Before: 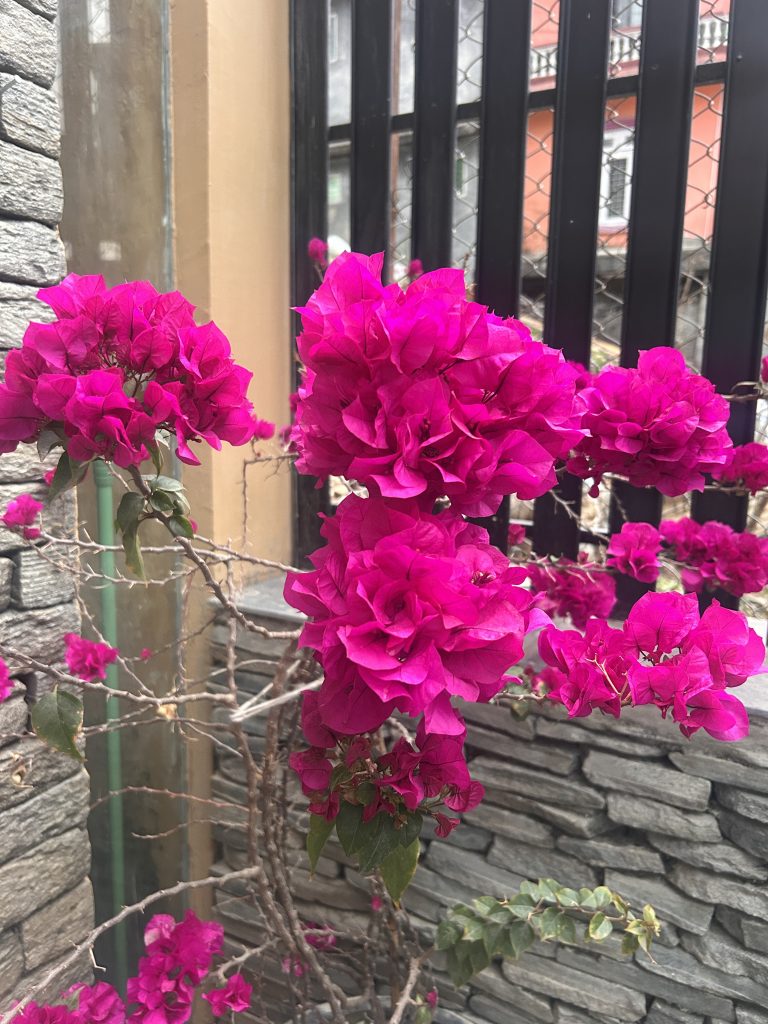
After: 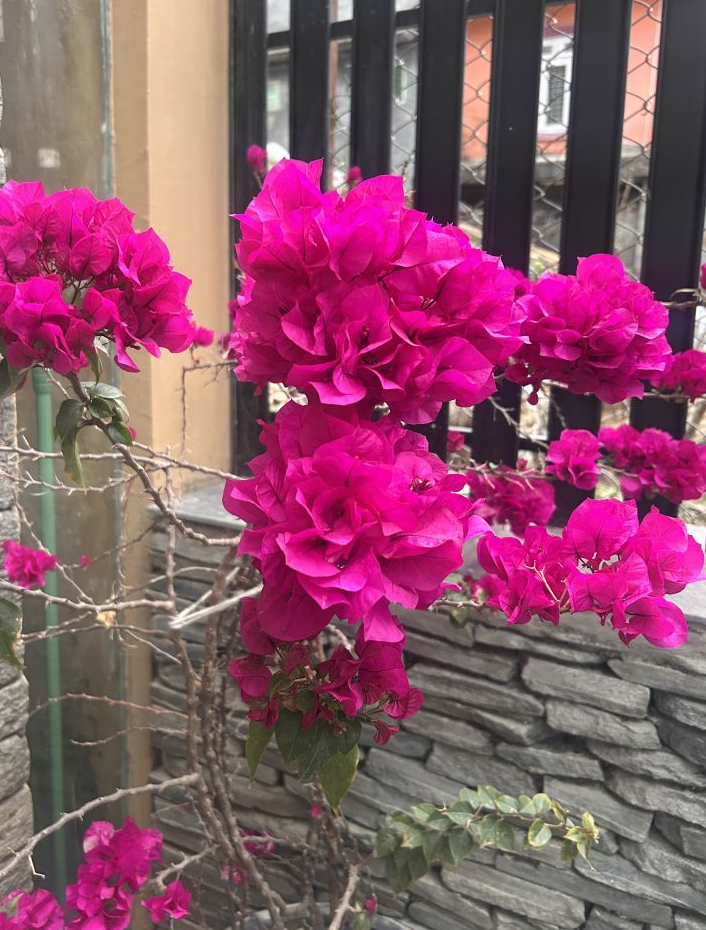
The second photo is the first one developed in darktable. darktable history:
crop and rotate: left 7.978%, top 9.096%
